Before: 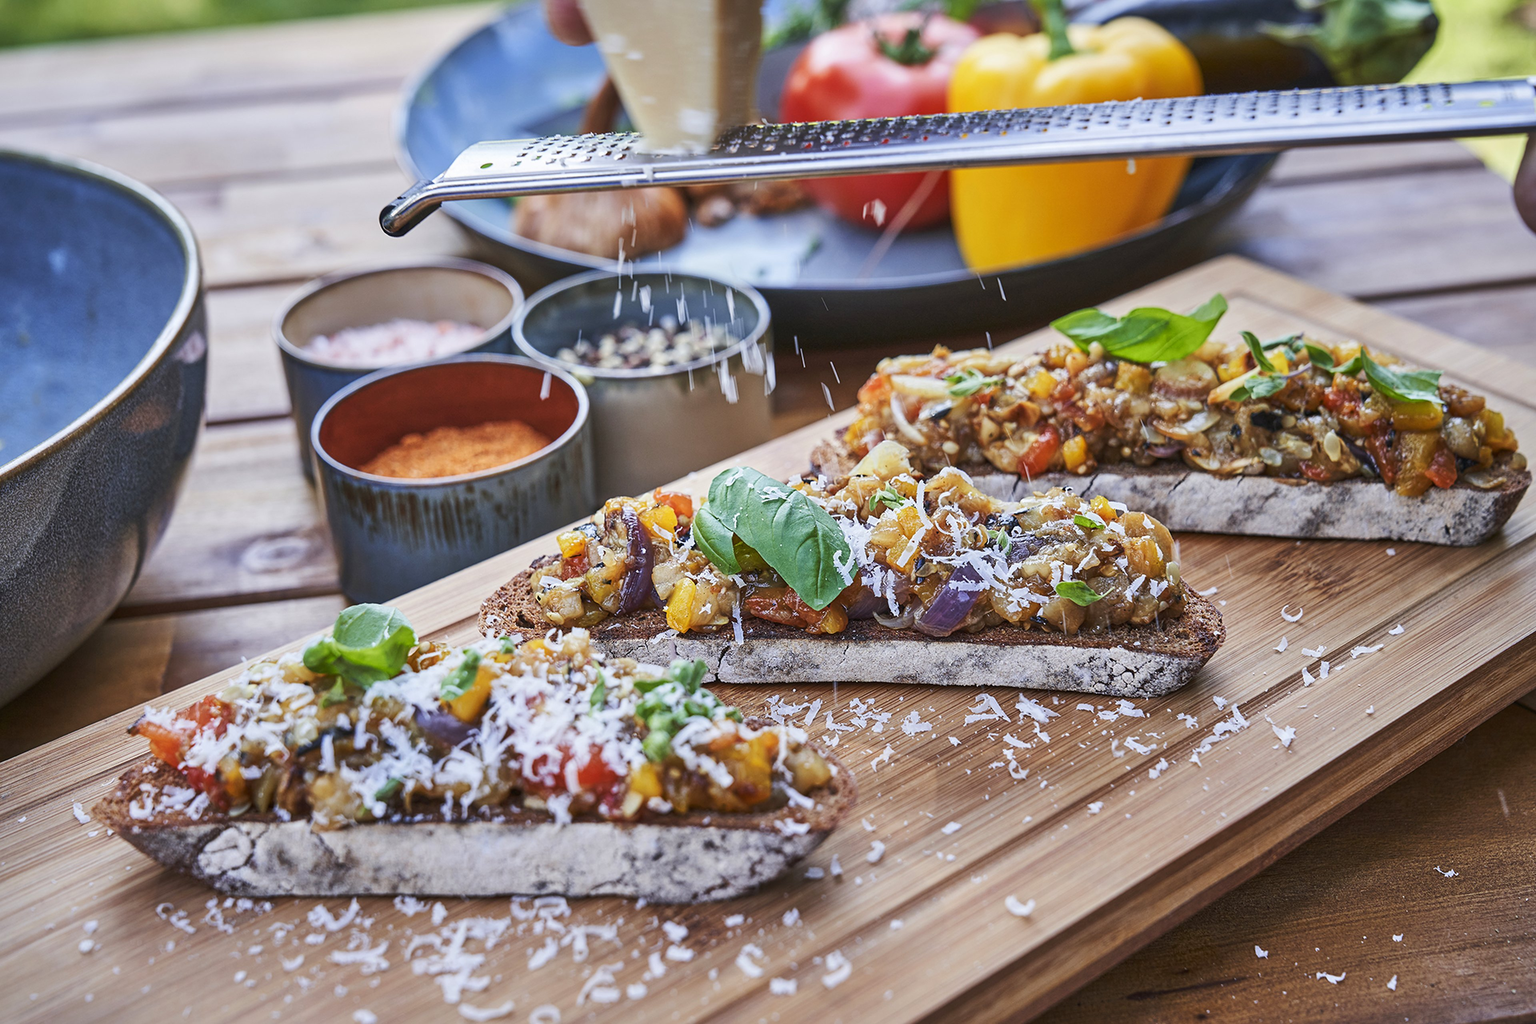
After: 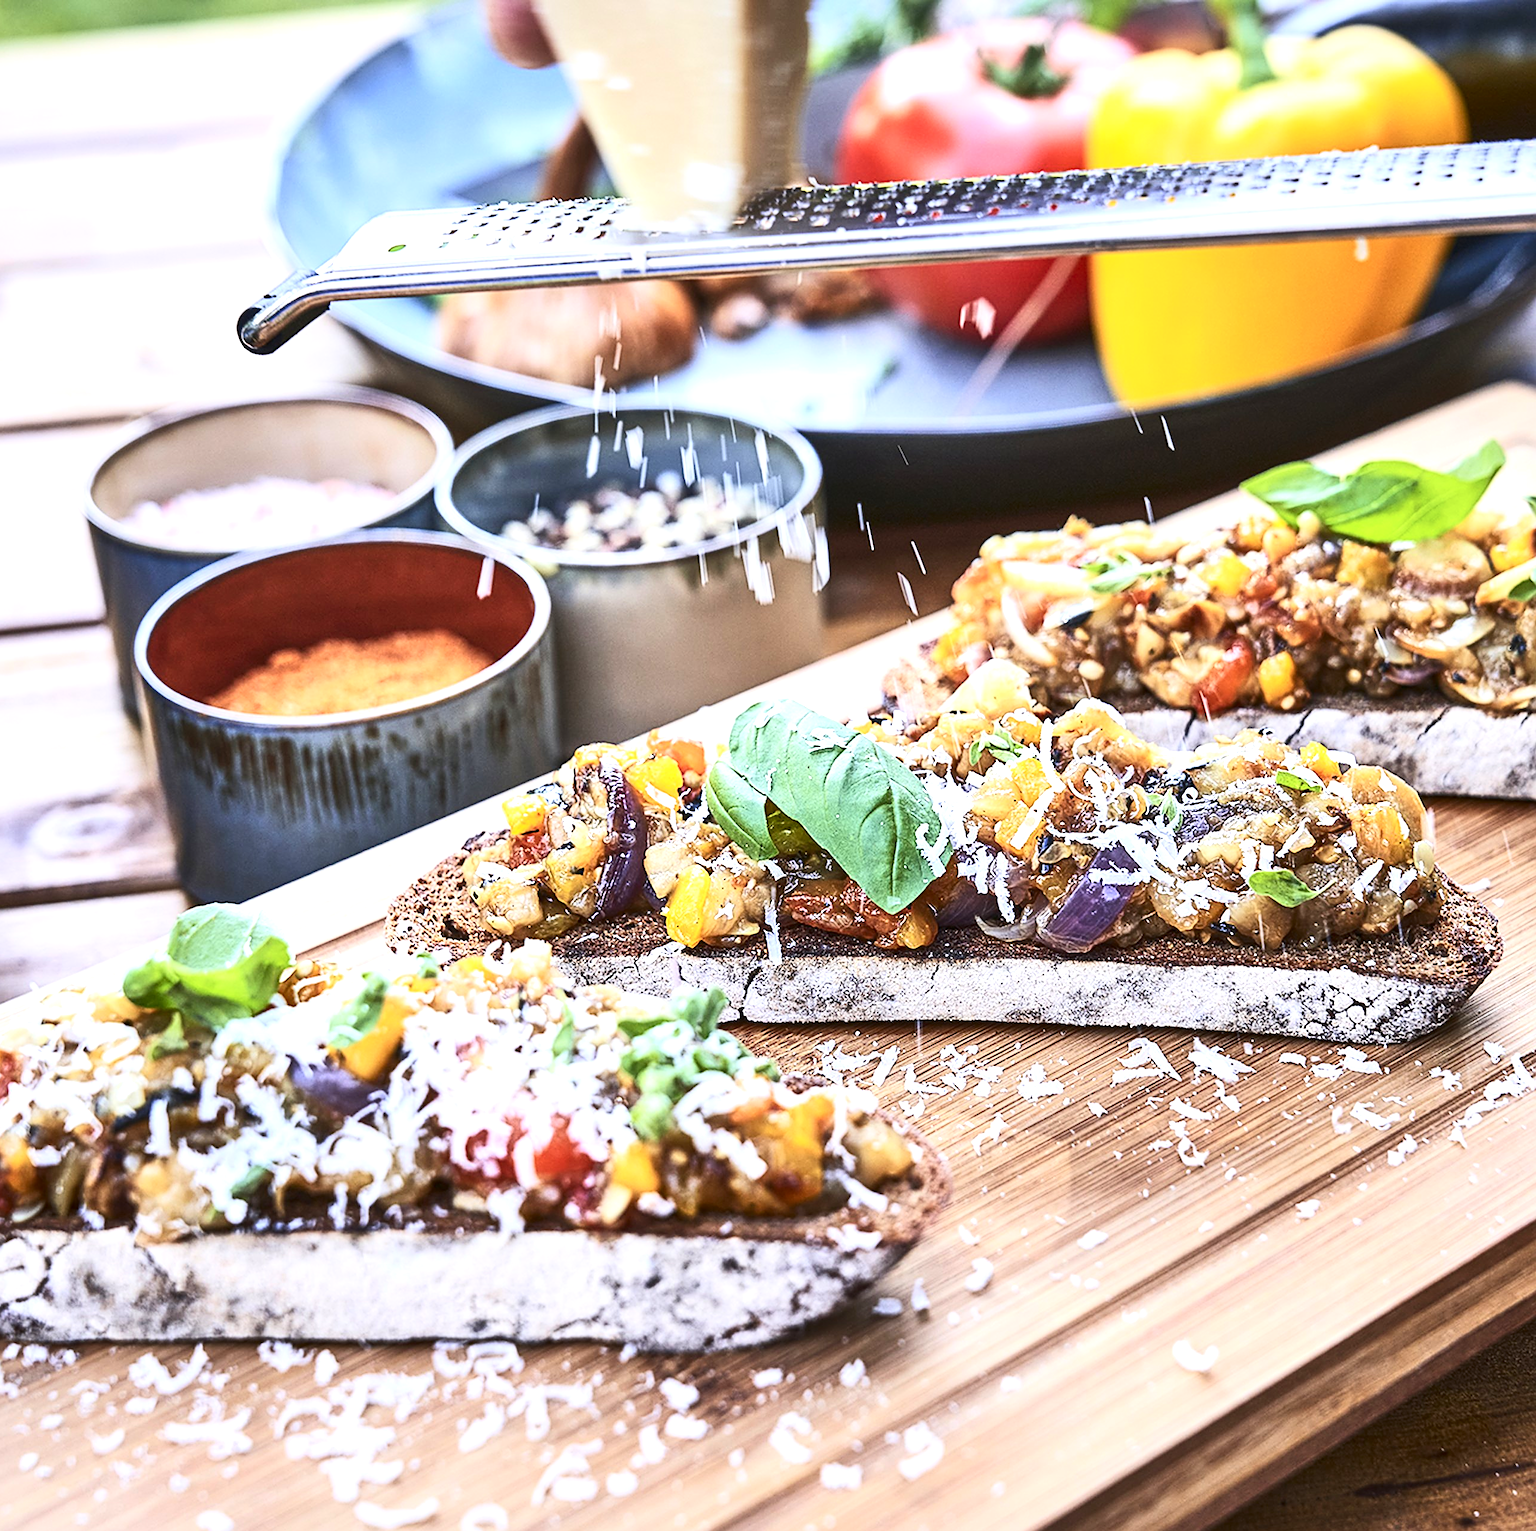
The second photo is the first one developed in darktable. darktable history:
sharpen: on, module defaults
crop and rotate: left 14.425%, right 18.701%
exposure: black level correction -0.001, exposure 0.902 EV, compensate highlight preservation false
contrast brightness saturation: contrast 0.284
